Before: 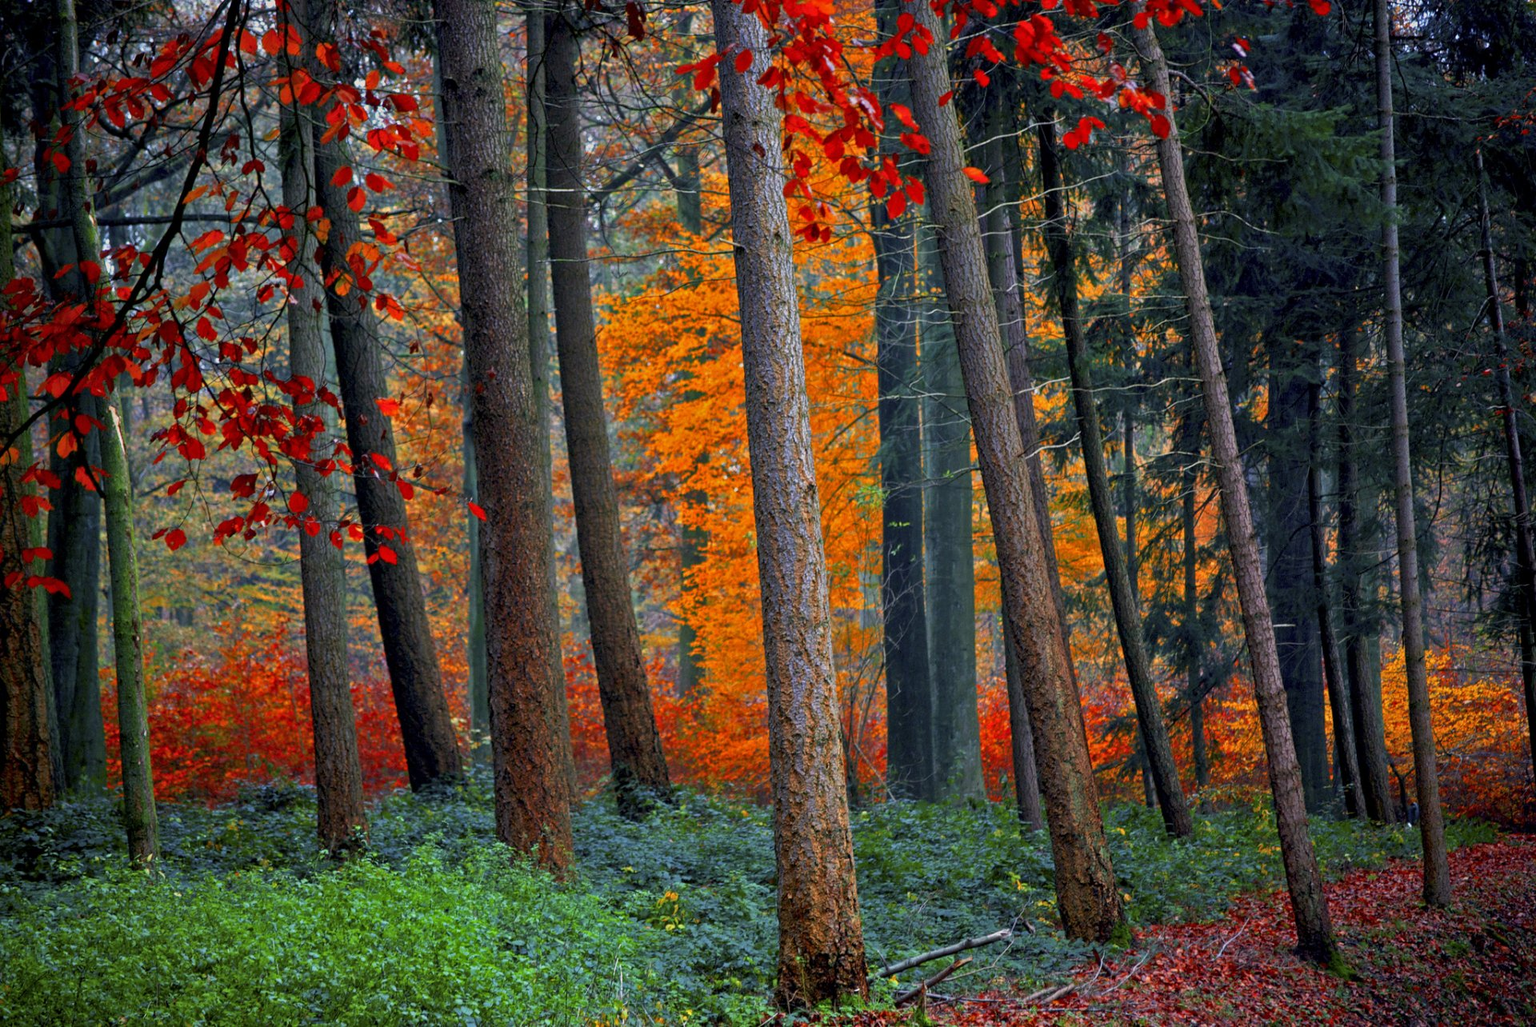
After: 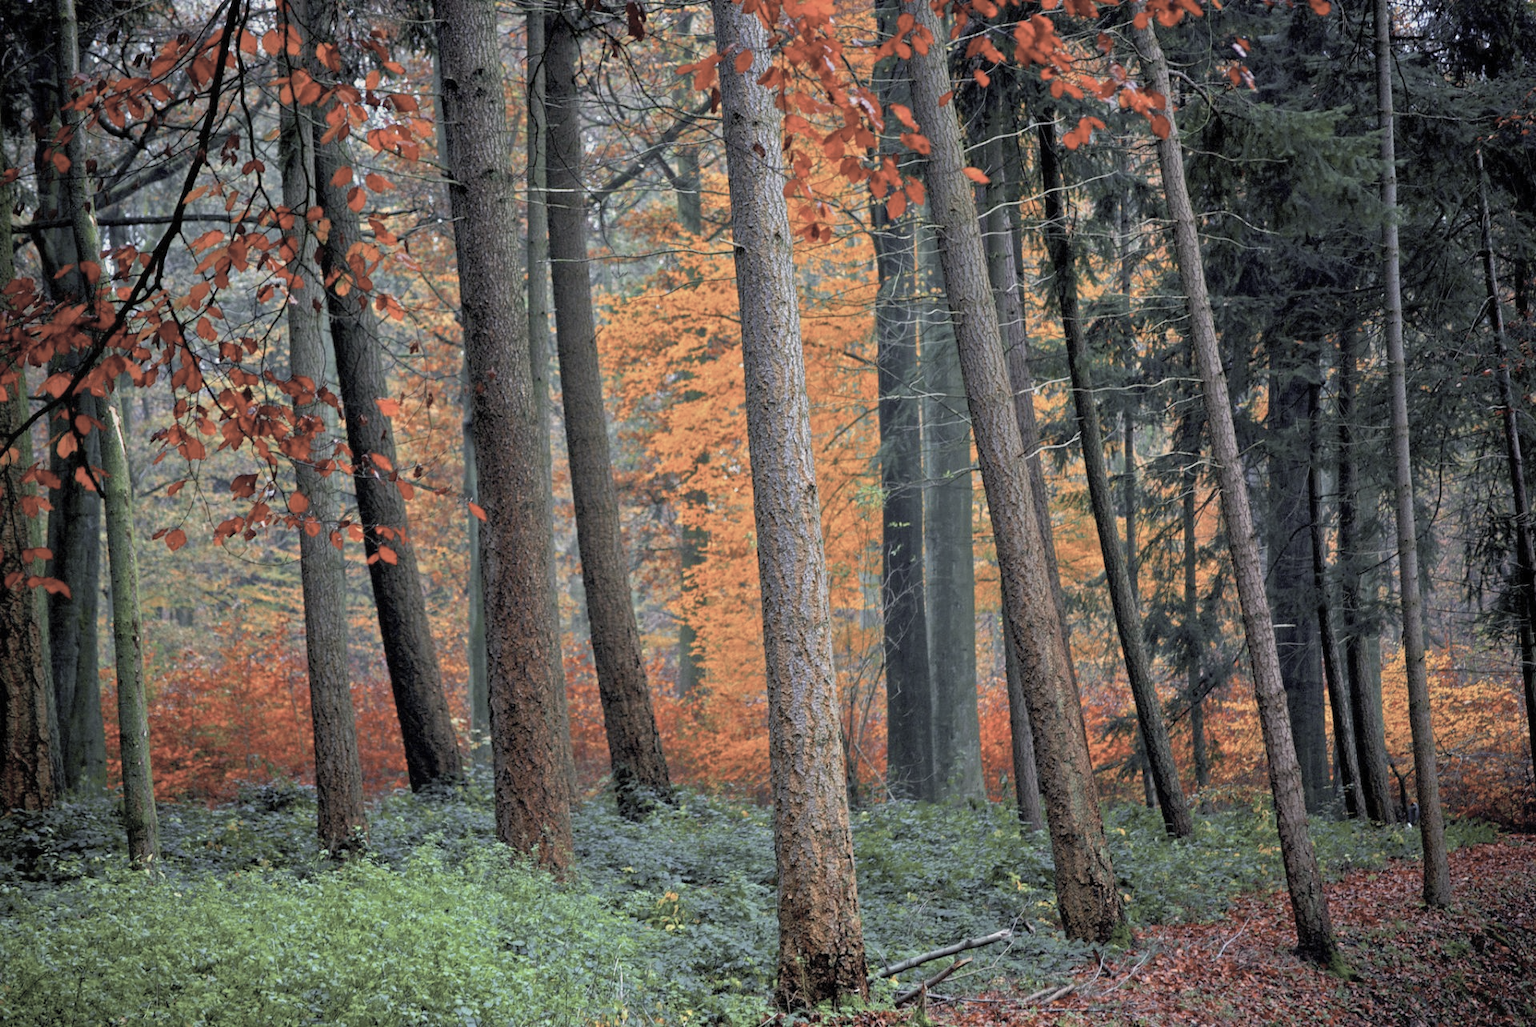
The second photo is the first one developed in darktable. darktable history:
contrast brightness saturation: brightness 0.184, saturation -0.494
